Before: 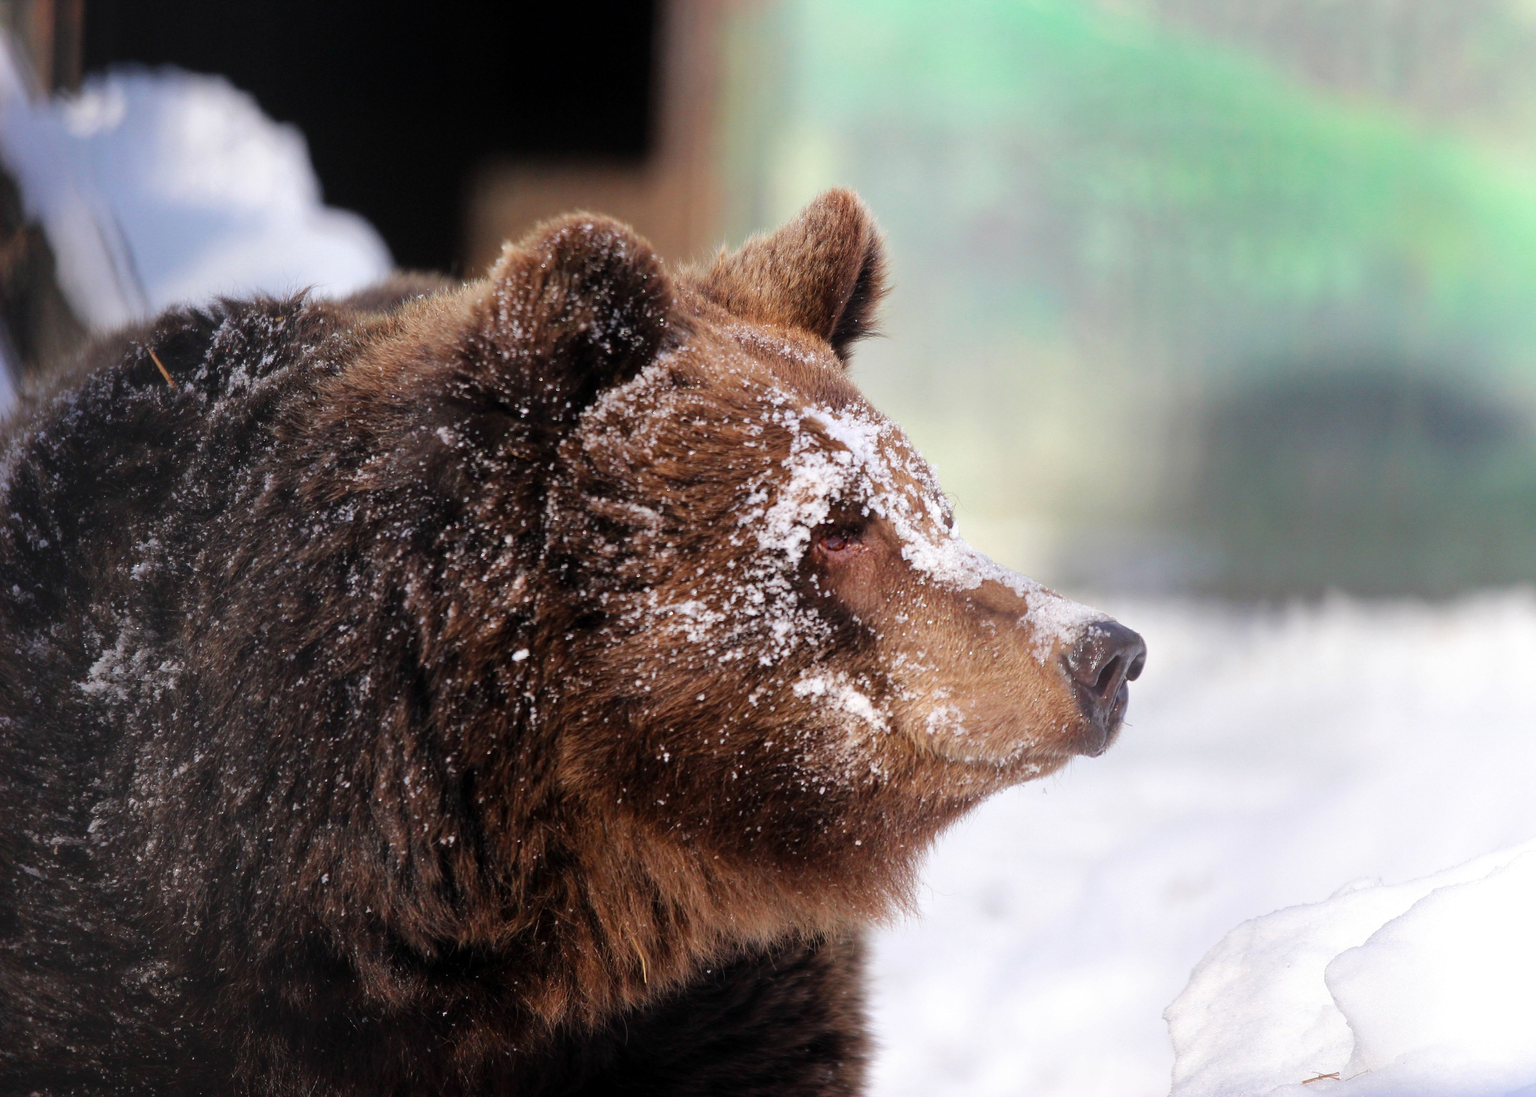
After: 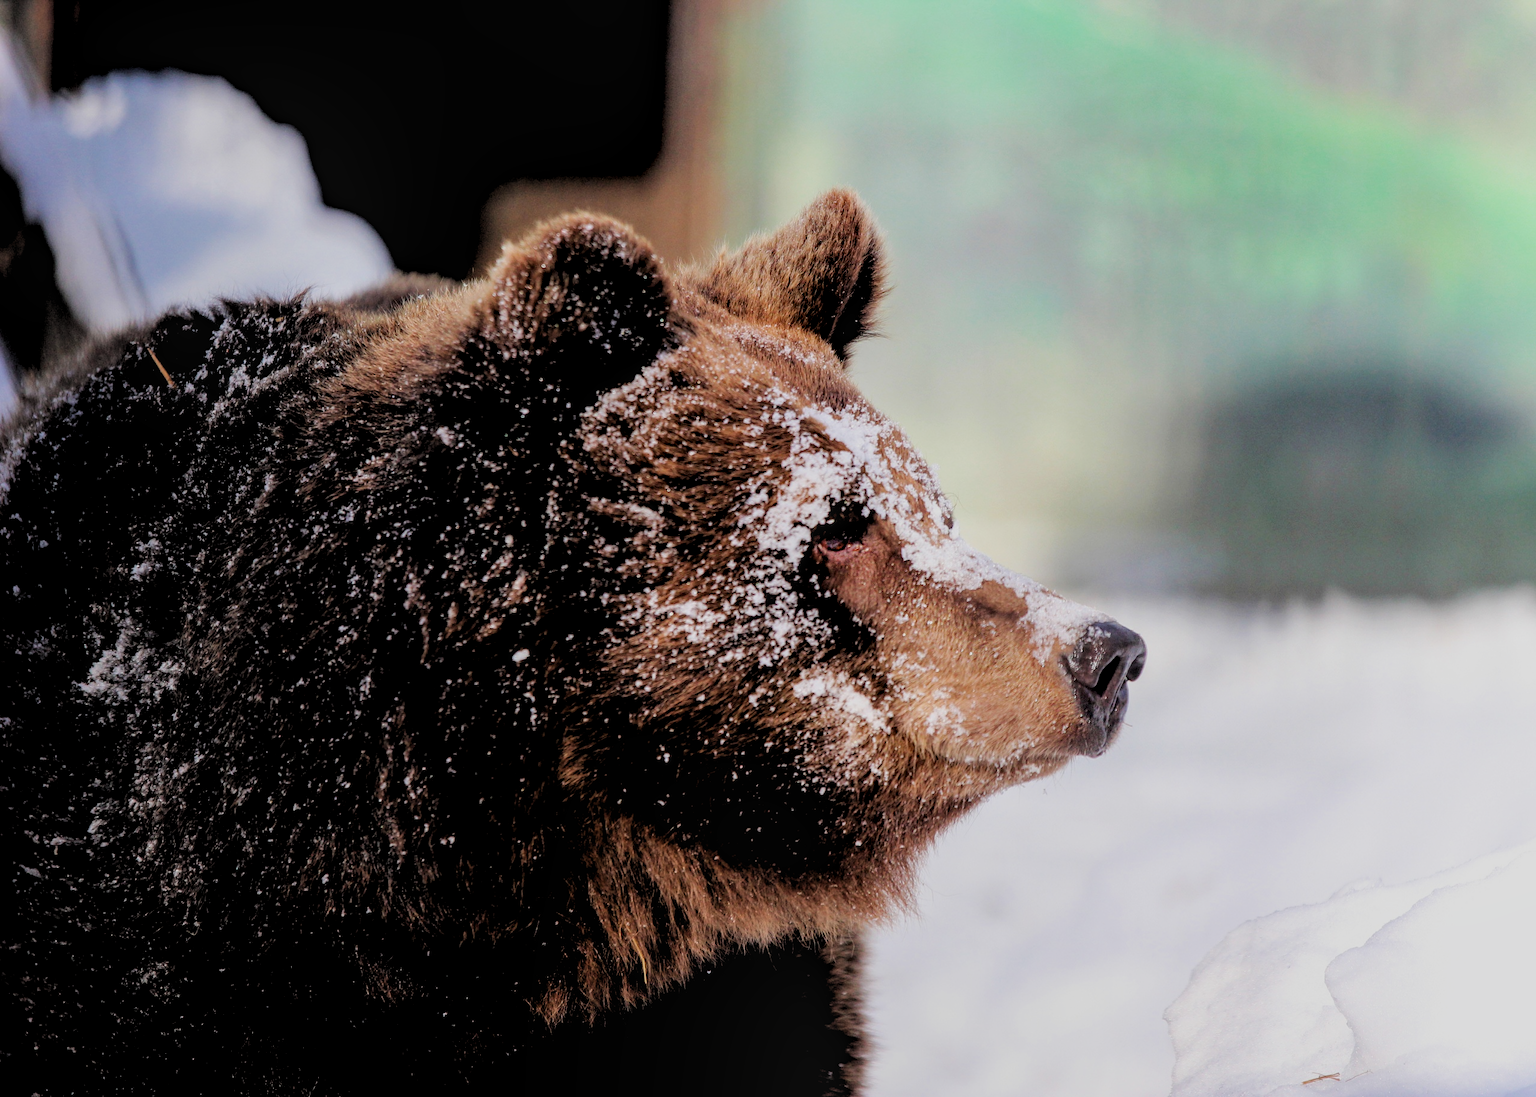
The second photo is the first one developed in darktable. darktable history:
filmic rgb: black relative exposure -2.81 EV, white relative exposure 4.56 EV, hardness 1.7, contrast 1.236
local contrast: on, module defaults
levels: levels [0.026, 0.507, 0.987]
color correction: highlights b* -0.06, saturation 1.15
